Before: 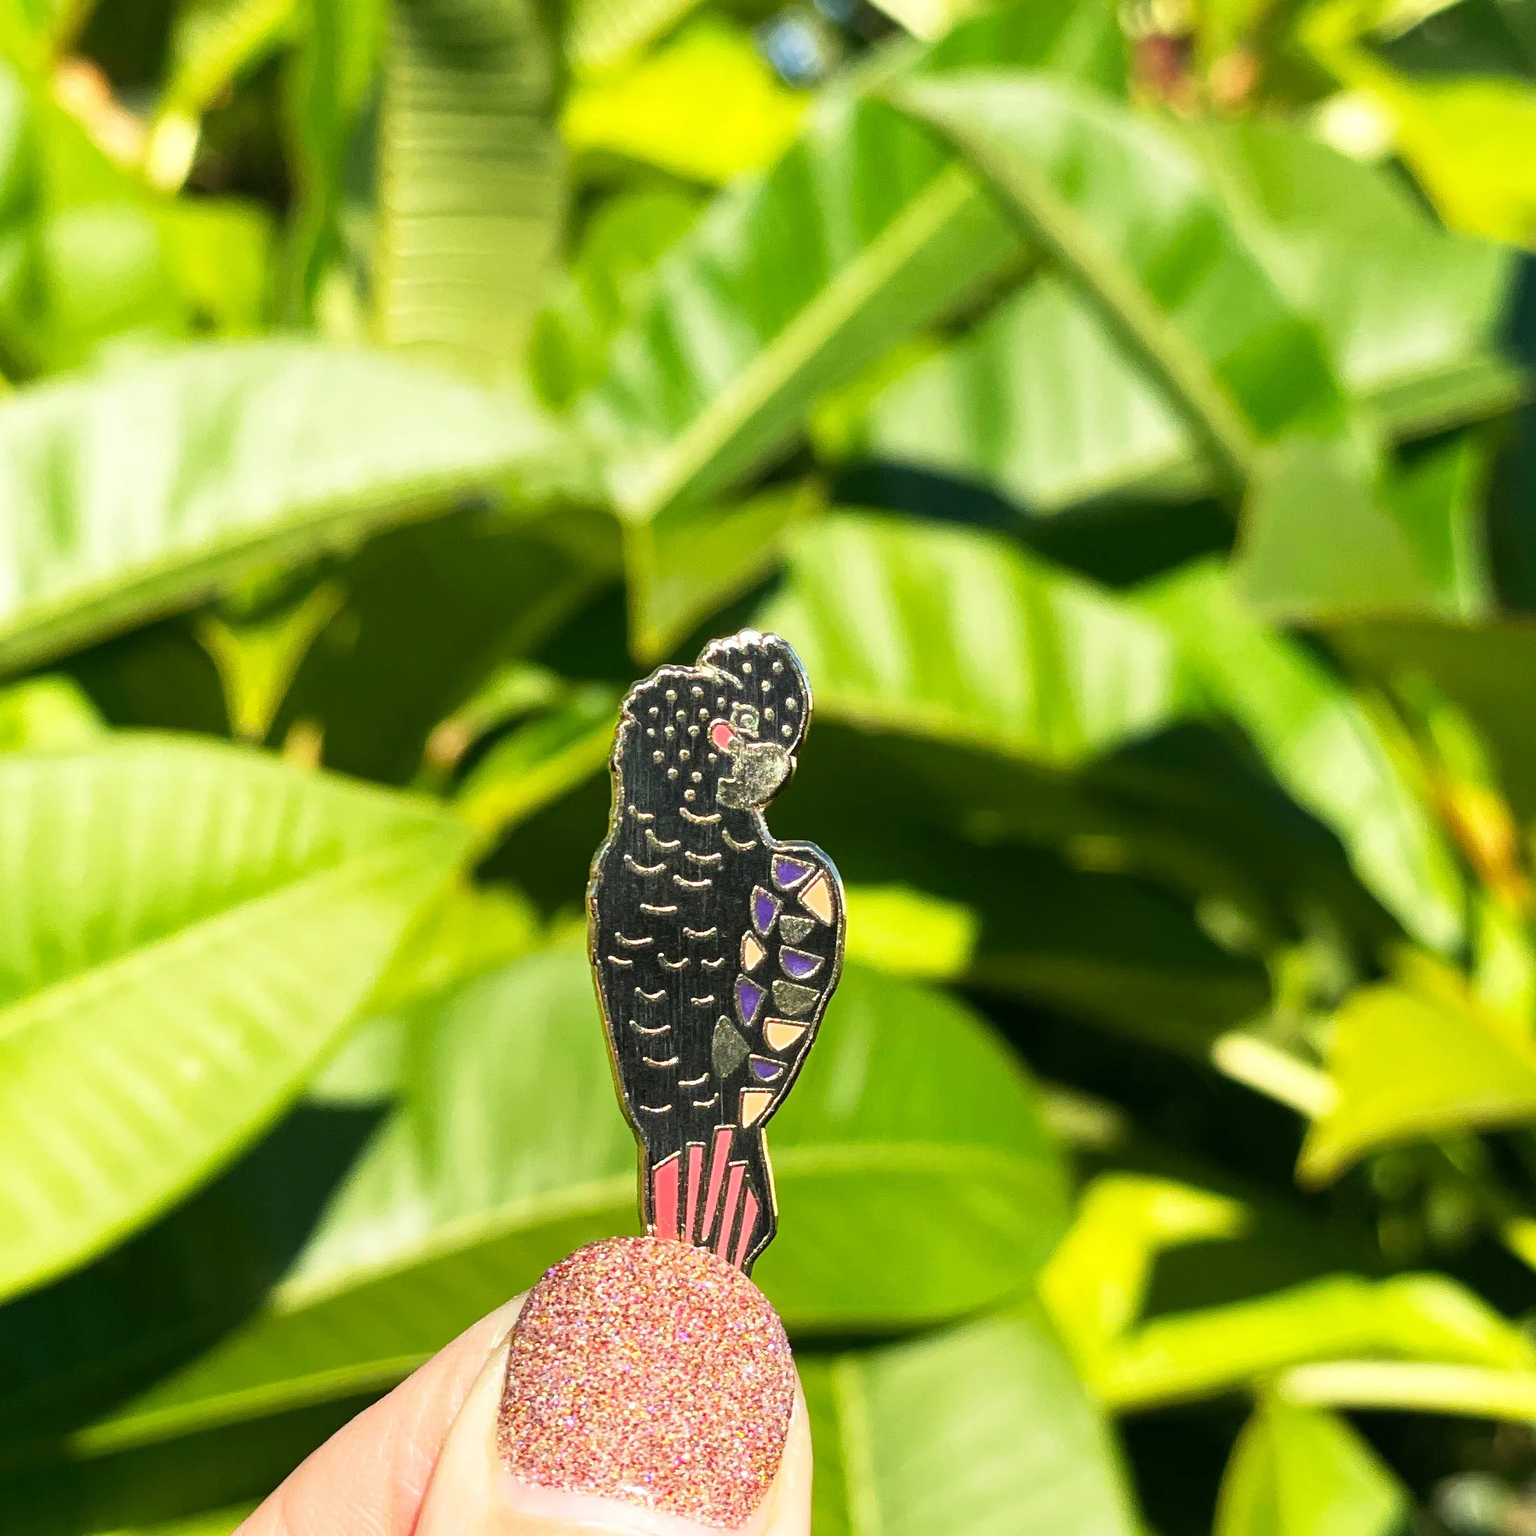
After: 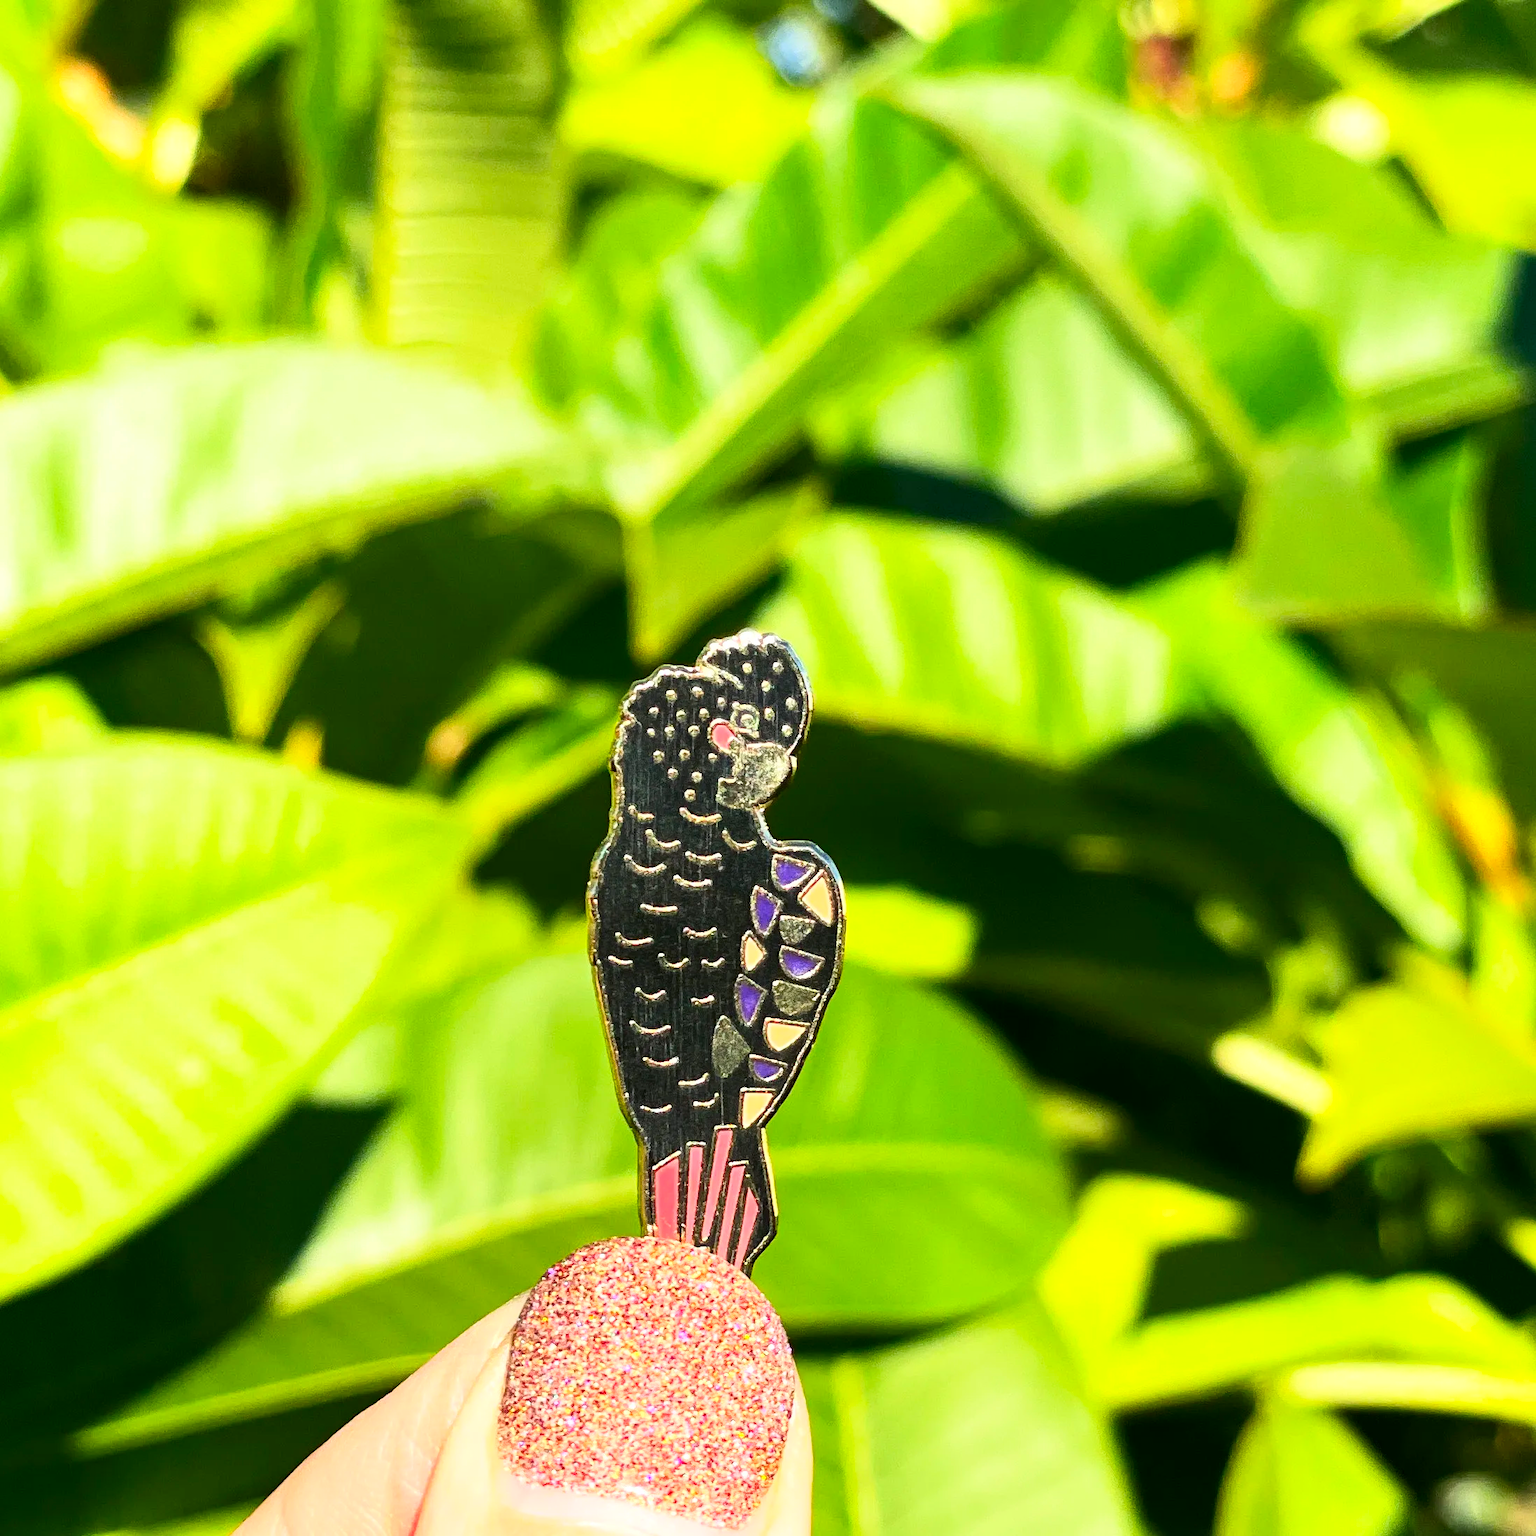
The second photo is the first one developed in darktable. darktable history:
color correction: saturation 1.32
contrast brightness saturation: contrast 0.24, brightness 0.09
